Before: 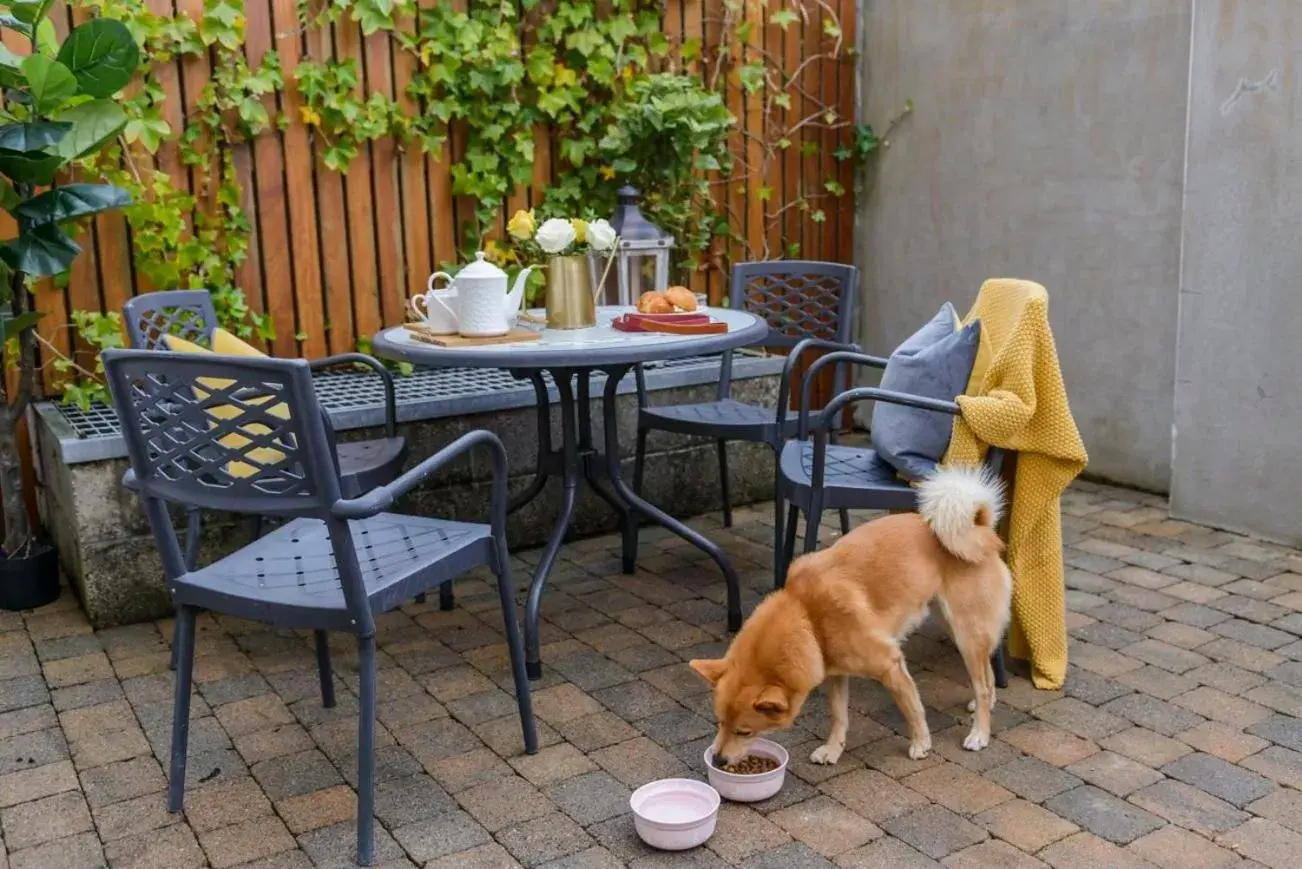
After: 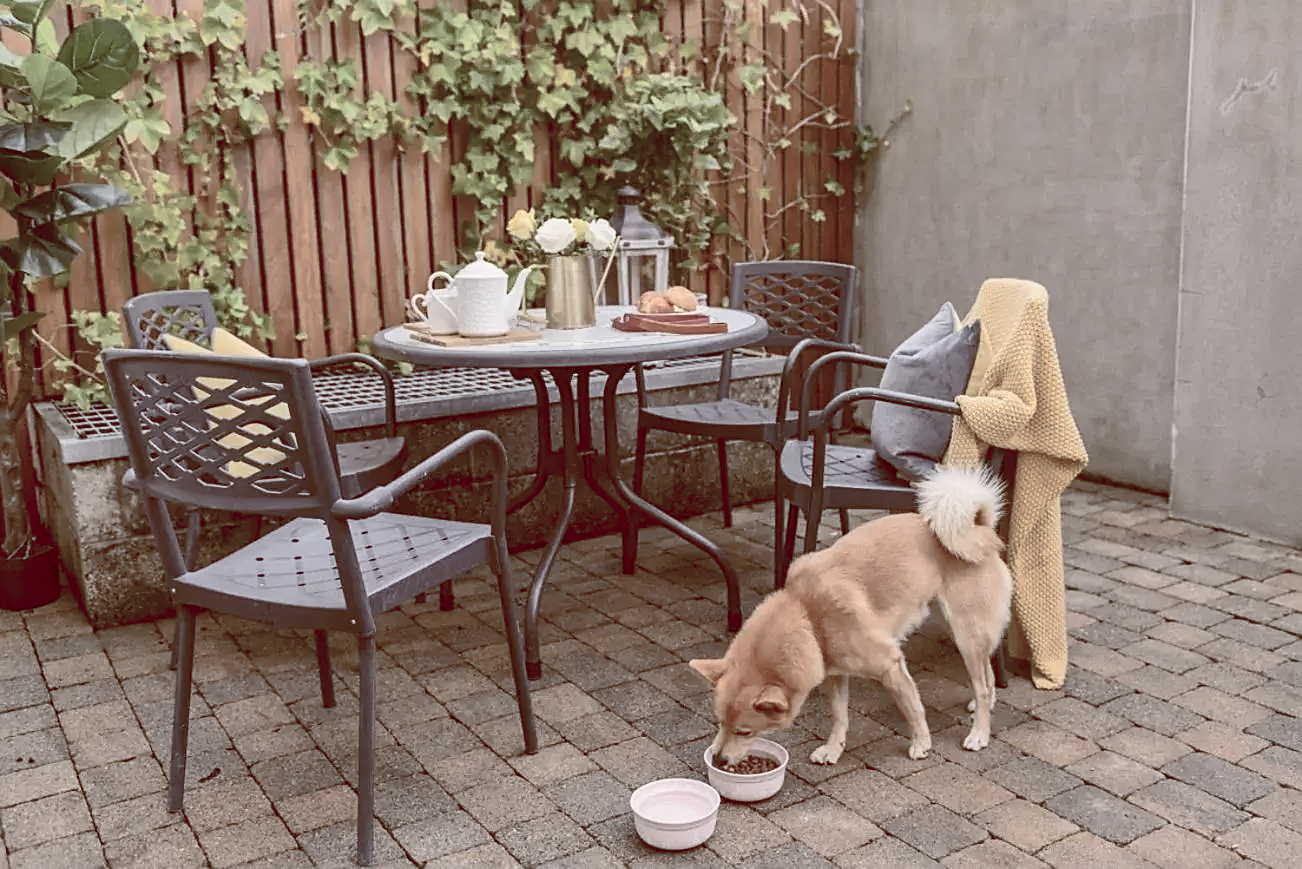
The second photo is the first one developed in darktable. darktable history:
shadows and highlights: soften with gaussian
color balance rgb: shadows lift › luminance 1%, shadows lift › chroma 0.2%, shadows lift › hue 20°, power › luminance 1%, power › chroma 0.4%, power › hue 34°, highlights gain › luminance 0.8%, highlights gain › chroma 0.4%, highlights gain › hue 44°, global offset › chroma 0.4%, global offset › hue 34°, white fulcrum 0.08 EV, linear chroma grading › shadows -7%, linear chroma grading › highlights -7%, linear chroma grading › global chroma -10%, linear chroma grading › mid-tones -8%, perceptual saturation grading › global saturation -28%, perceptual saturation grading › highlights -20%, perceptual saturation grading › mid-tones -24%, perceptual saturation grading › shadows -24%, perceptual brilliance grading › global brilliance -1%, perceptual brilliance grading › highlights -1%, perceptual brilliance grading › mid-tones -1%, perceptual brilliance grading › shadows -1%, global vibrance -17%, contrast -6%
contrast brightness saturation: contrast 0.2, brightness 0.16, saturation 0.22
sharpen: on, module defaults
